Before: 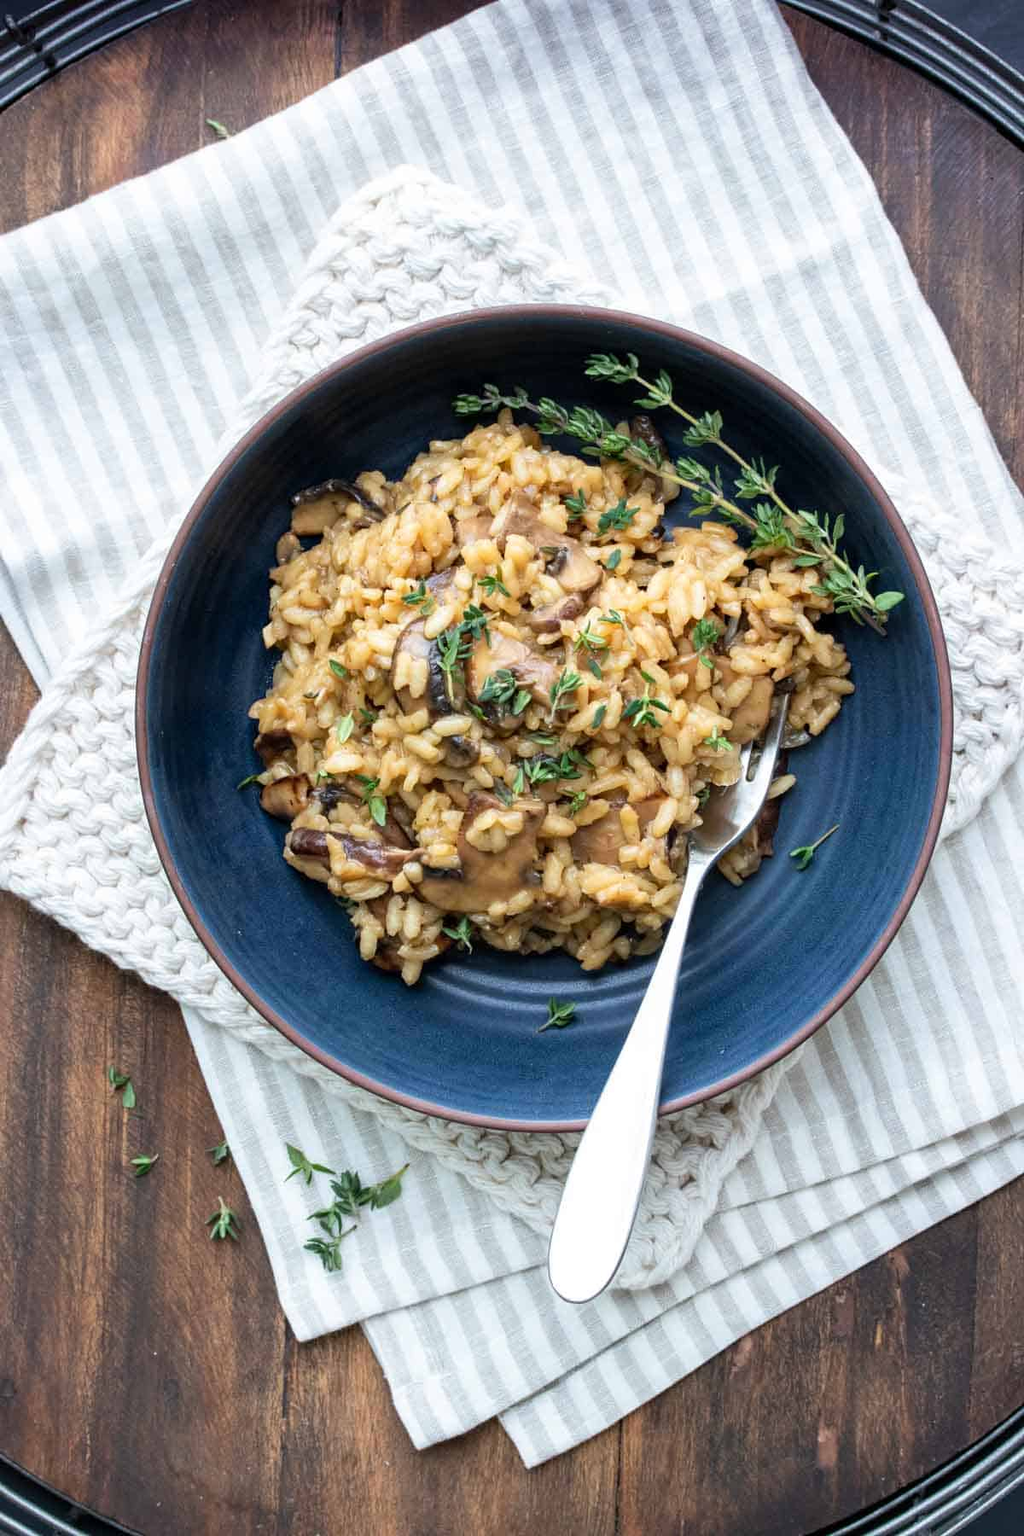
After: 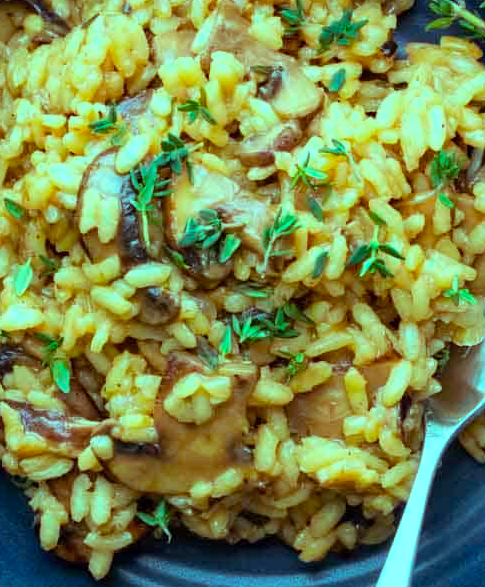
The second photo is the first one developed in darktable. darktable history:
crop: left 31.894%, top 31.993%, right 27.615%, bottom 35.387%
color balance rgb: power › chroma 0.323%, power › hue 24.56°, highlights gain › chroma 7.378%, highlights gain › hue 186.16°, perceptual saturation grading › global saturation 19.967%, global vibrance 20%
